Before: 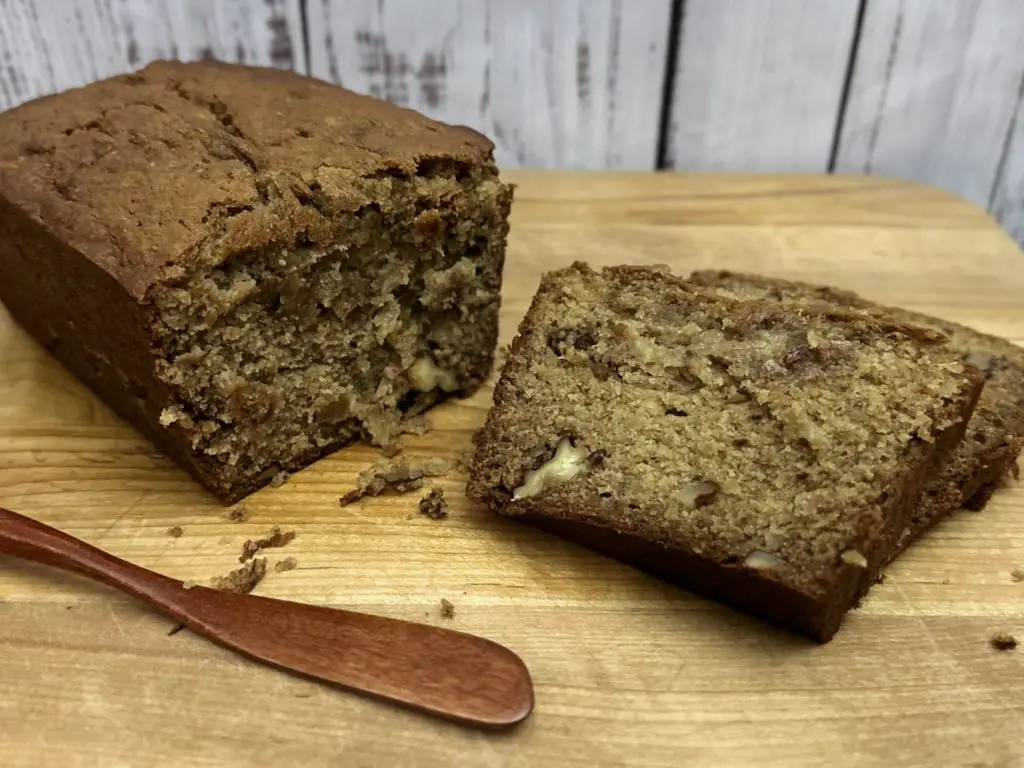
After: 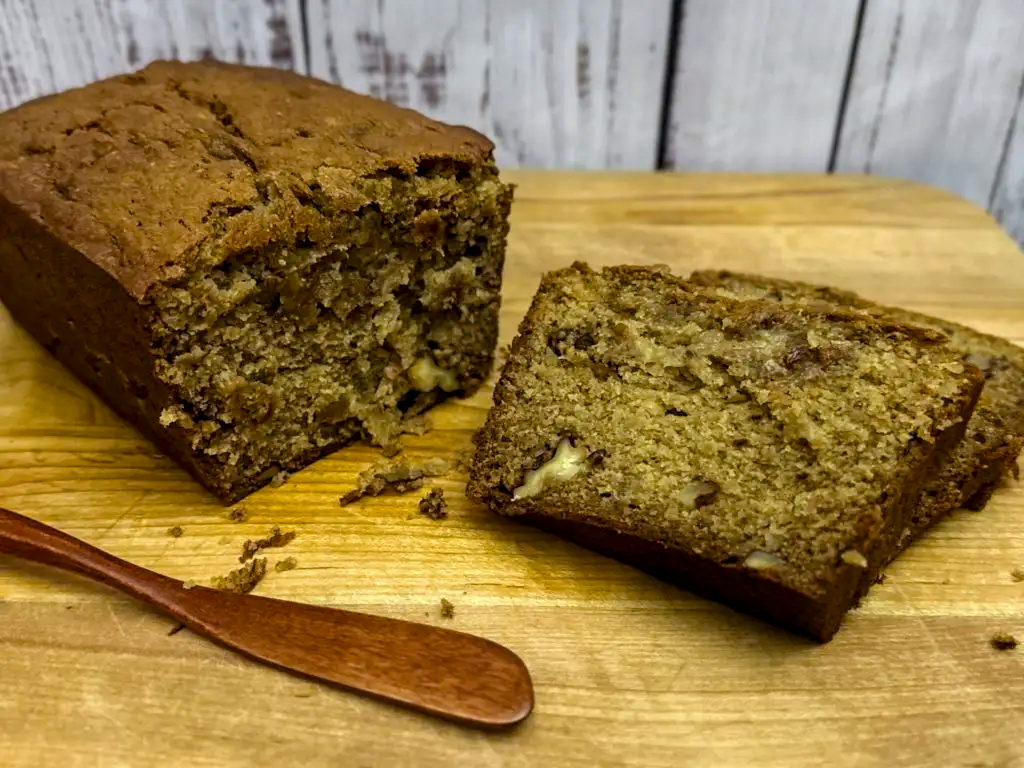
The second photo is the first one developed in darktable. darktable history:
local contrast: on, module defaults
color balance rgb: perceptual saturation grading › global saturation 30%, global vibrance 20%
